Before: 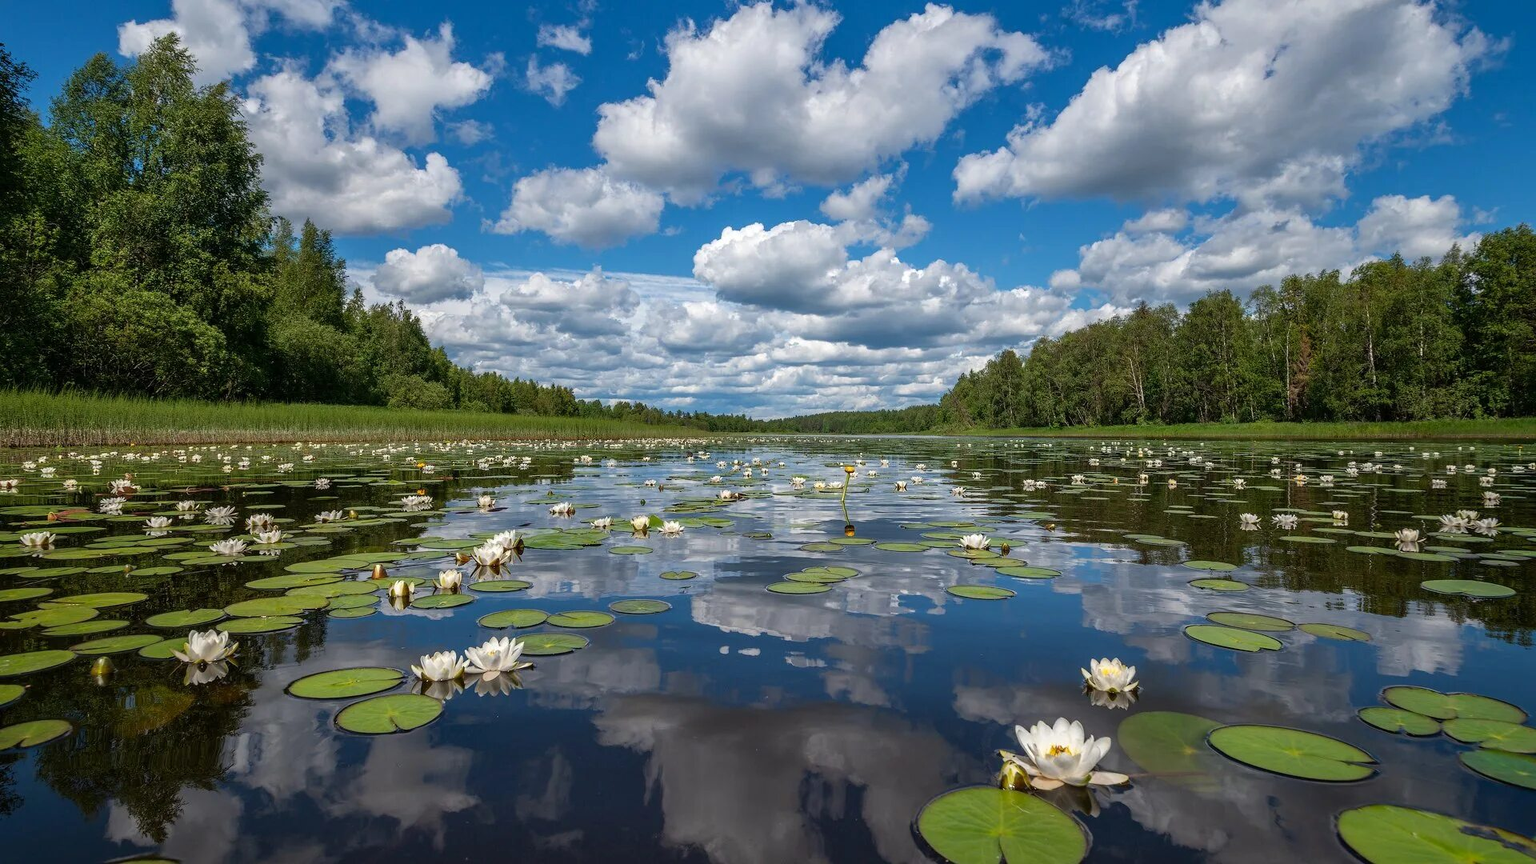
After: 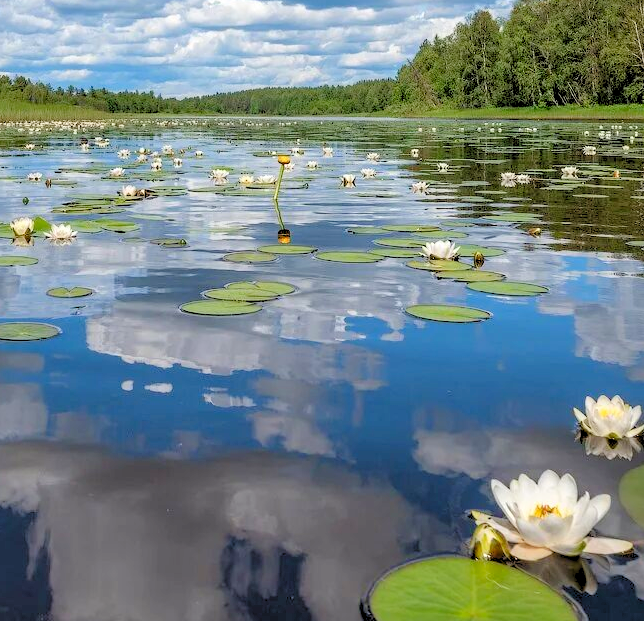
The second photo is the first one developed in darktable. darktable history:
levels: levels [0.093, 0.434, 0.988]
crop: left 40.527%, top 39.571%, right 25.881%, bottom 2.839%
